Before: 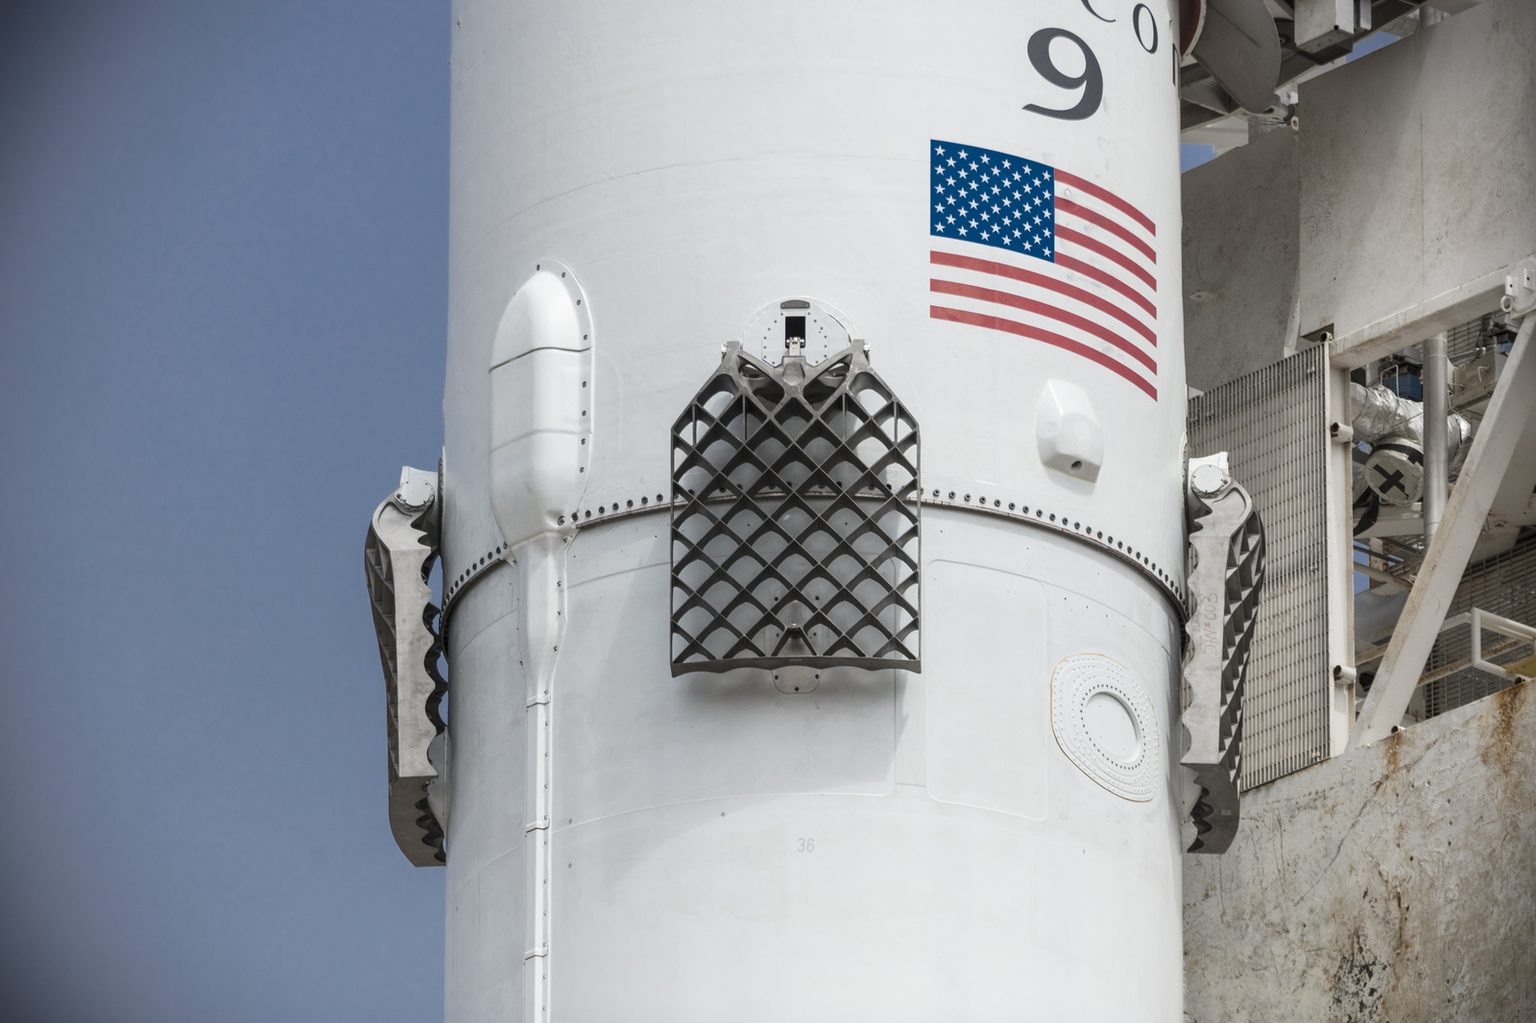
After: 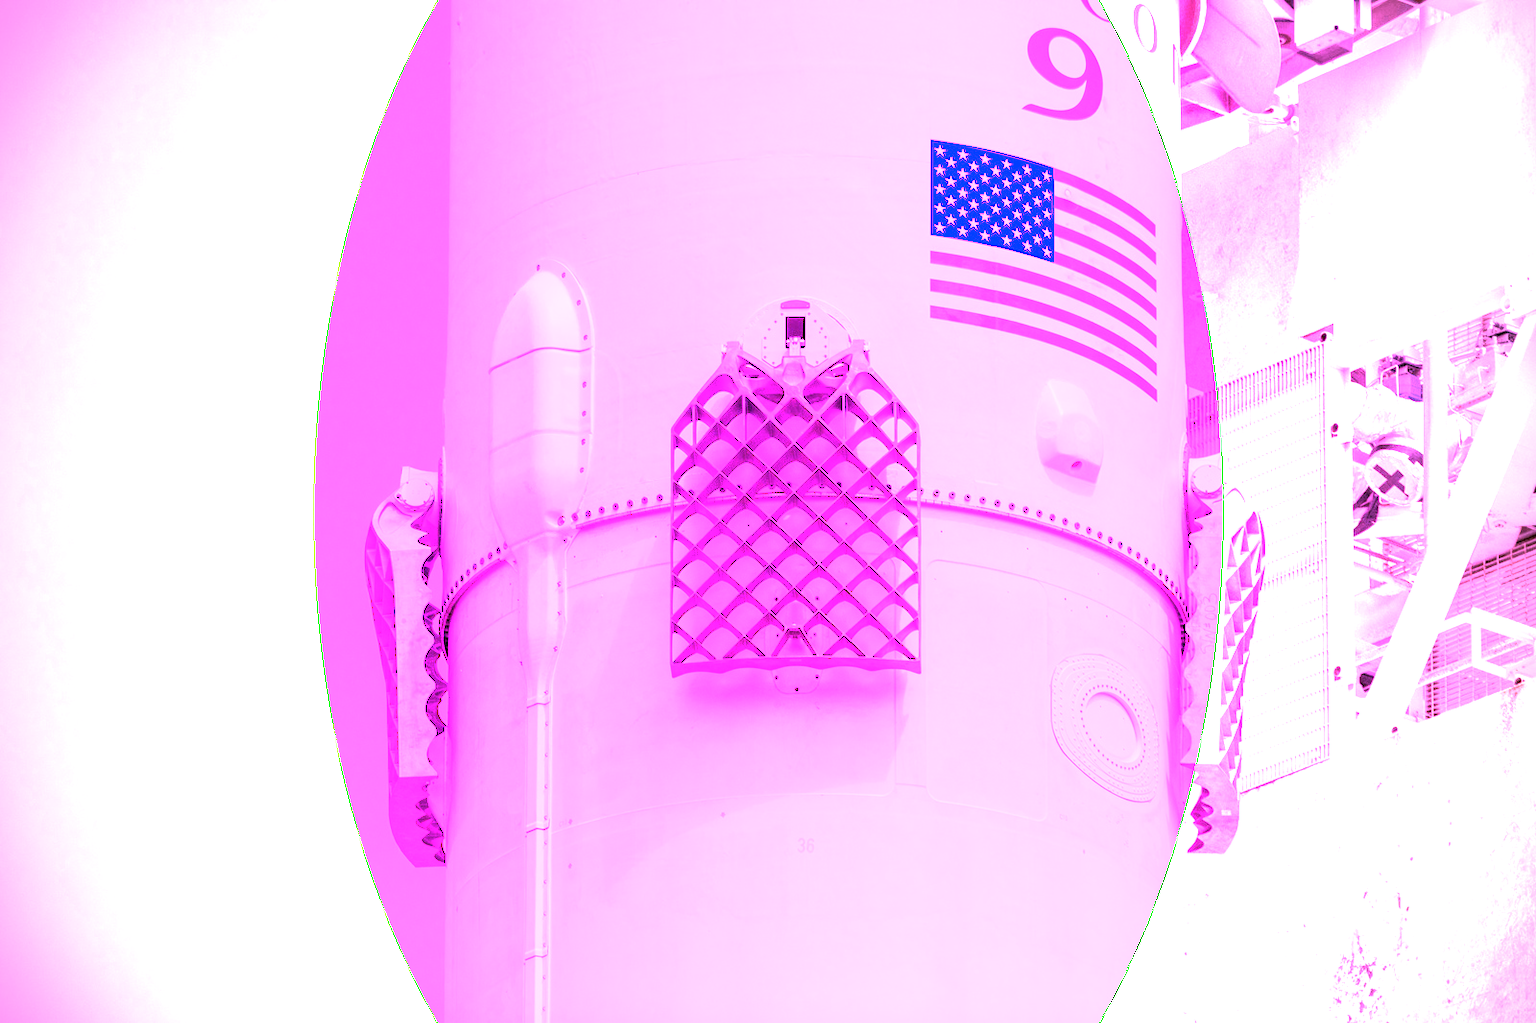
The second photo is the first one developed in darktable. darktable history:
exposure: exposure -0.157 EV, compensate highlight preservation false
vignetting: fall-off start 97%, fall-off radius 100%, width/height ratio 0.609, unbound false
white balance: red 8, blue 8
